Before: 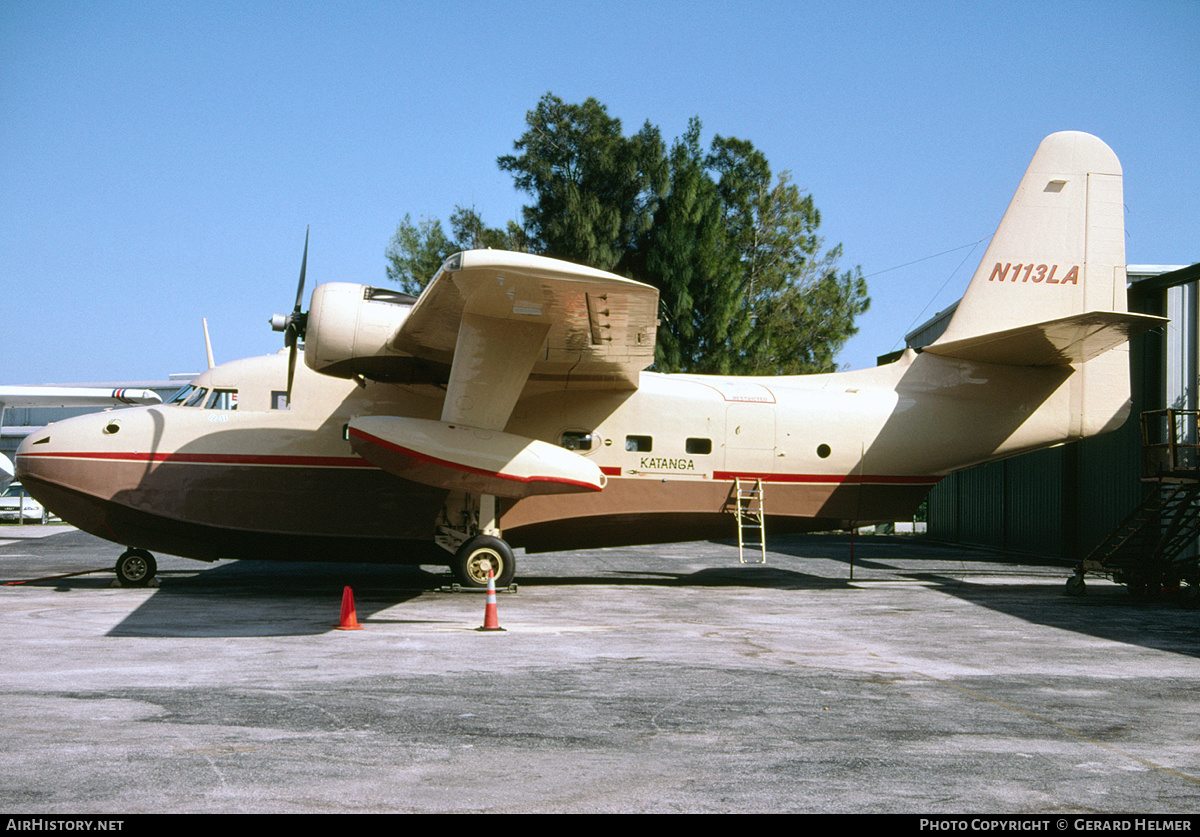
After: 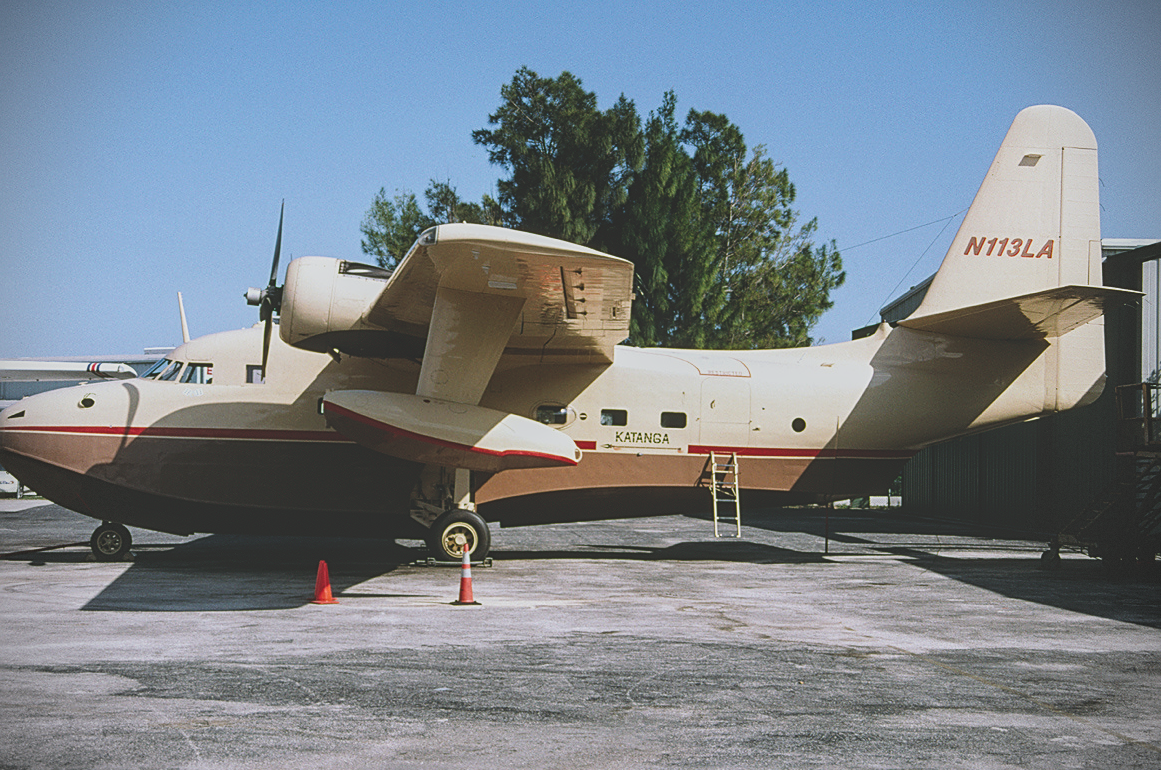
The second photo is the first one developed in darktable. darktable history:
sharpen: on, module defaults
exposure: black level correction -0.038, exposure -0.497 EV, compensate exposure bias true, compensate highlight preservation false
crop: left 2.141%, top 3.154%, right 1.056%, bottom 4.828%
local contrast: detail 109%
tone curve: curves: ch0 [(0, 0.023) (0.217, 0.19) (0.754, 0.801) (1, 0.977)]; ch1 [(0, 0) (0.392, 0.398) (0.5, 0.5) (0.521, 0.529) (0.56, 0.592) (1, 1)]; ch2 [(0, 0) (0.5, 0.5) (0.579, 0.561) (0.65, 0.657) (1, 1)], preserve colors none
vignetting: dithering 8-bit output, unbound false
